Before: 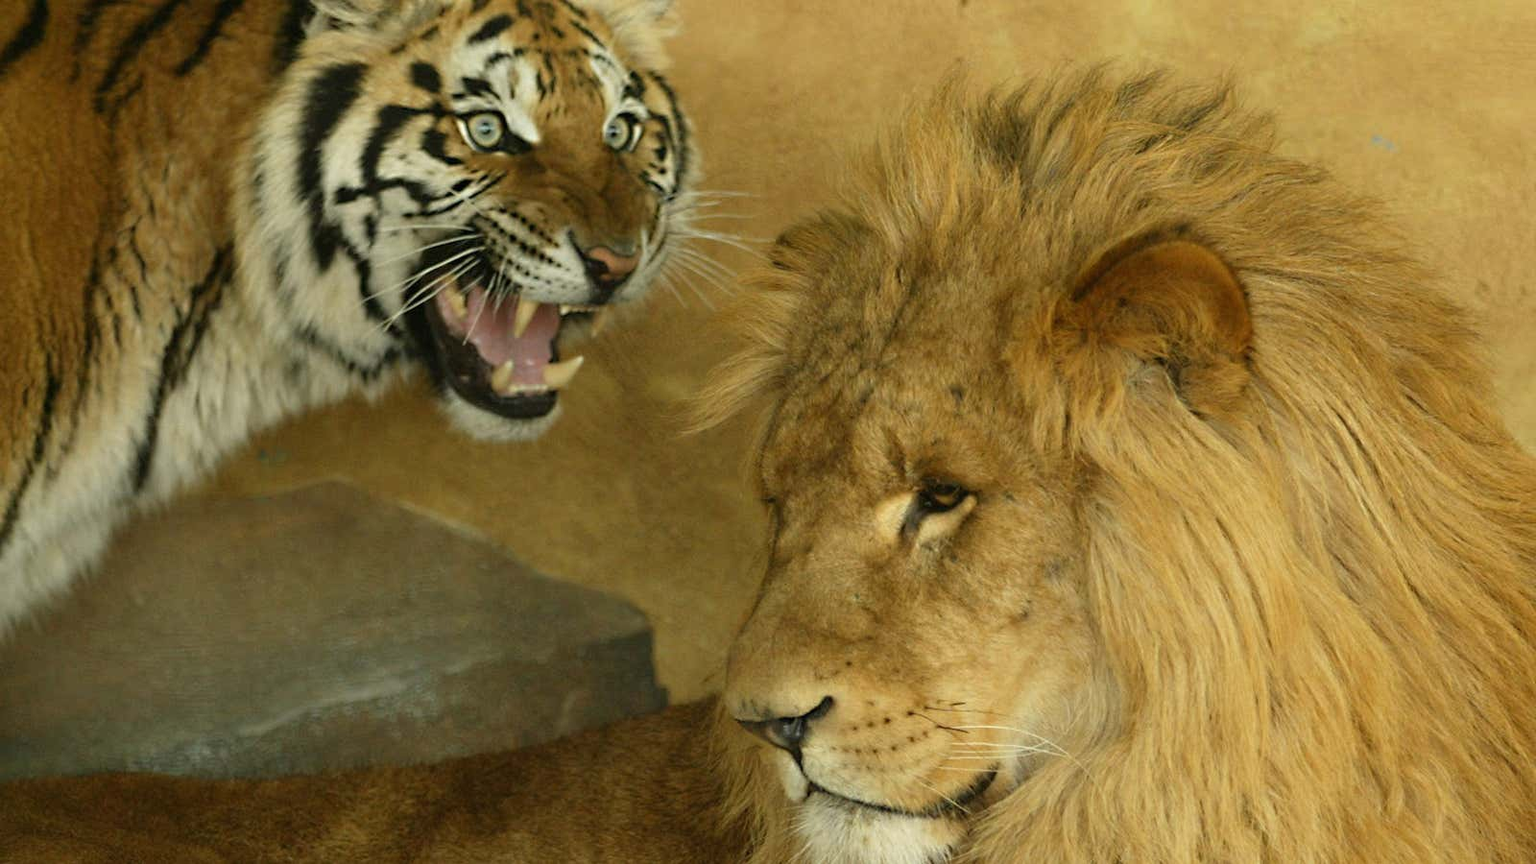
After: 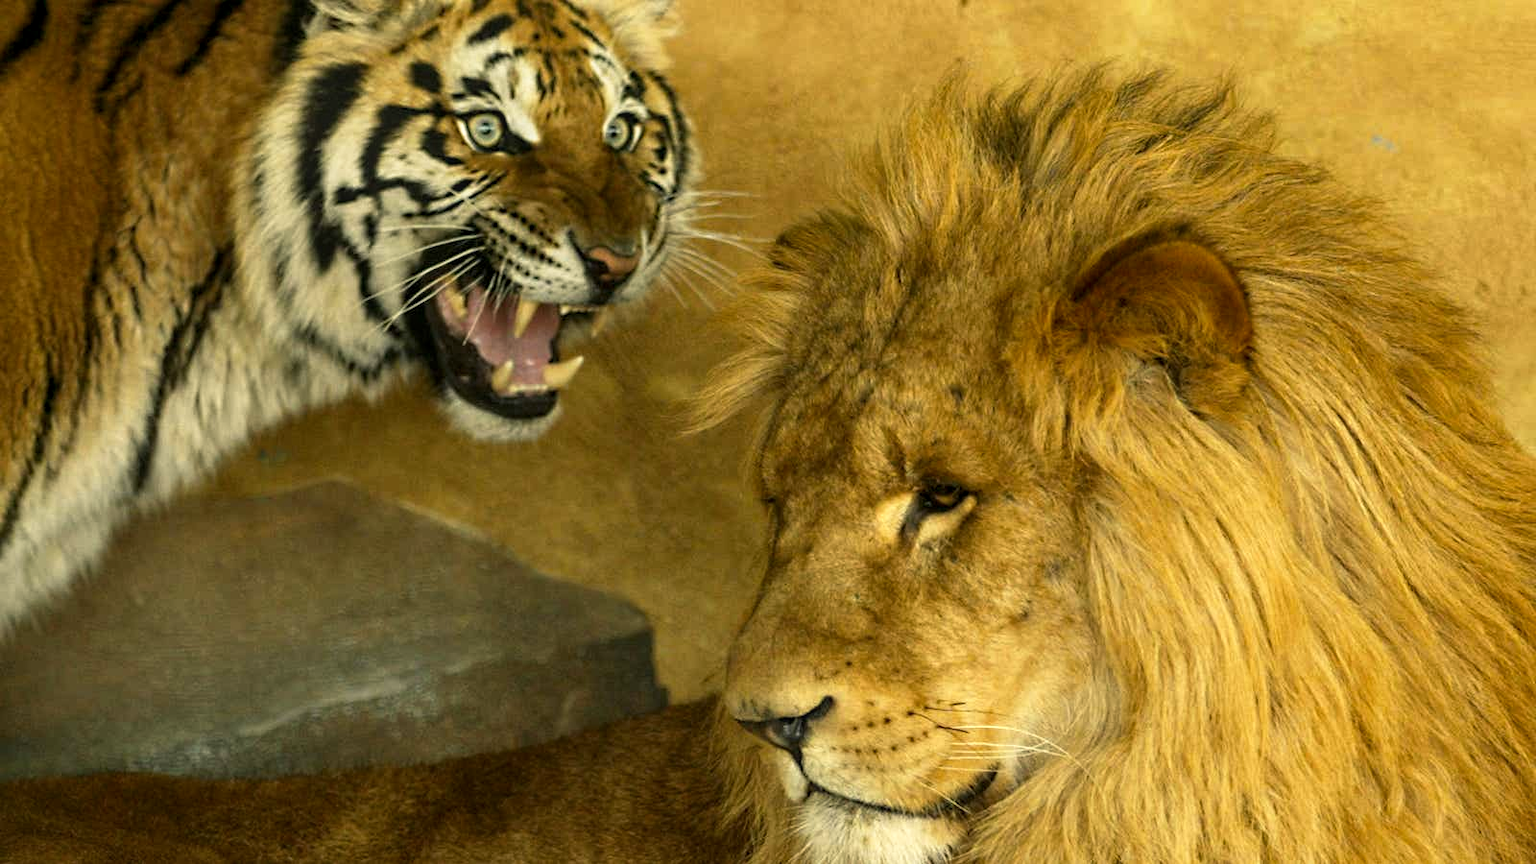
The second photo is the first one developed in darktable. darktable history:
base curve: curves: ch0 [(0, 0) (0.666, 0.806) (1, 1)], preserve colors none
color balance rgb: highlights gain › chroma 3.052%, highlights gain › hue 74.06°, linear chroma grading › global chroma 0.555%, perceptual saturation grading › global saturation 10.522%, perceptual brilliance grading › highlights 5.097%, perceptual brilliance grading › shadows -9.739%, contrast 5.537%
exposure: exposure -0.172 EV, compensate exposure bias true, compensate highlight preservation false
local contrast: on, module defaults
